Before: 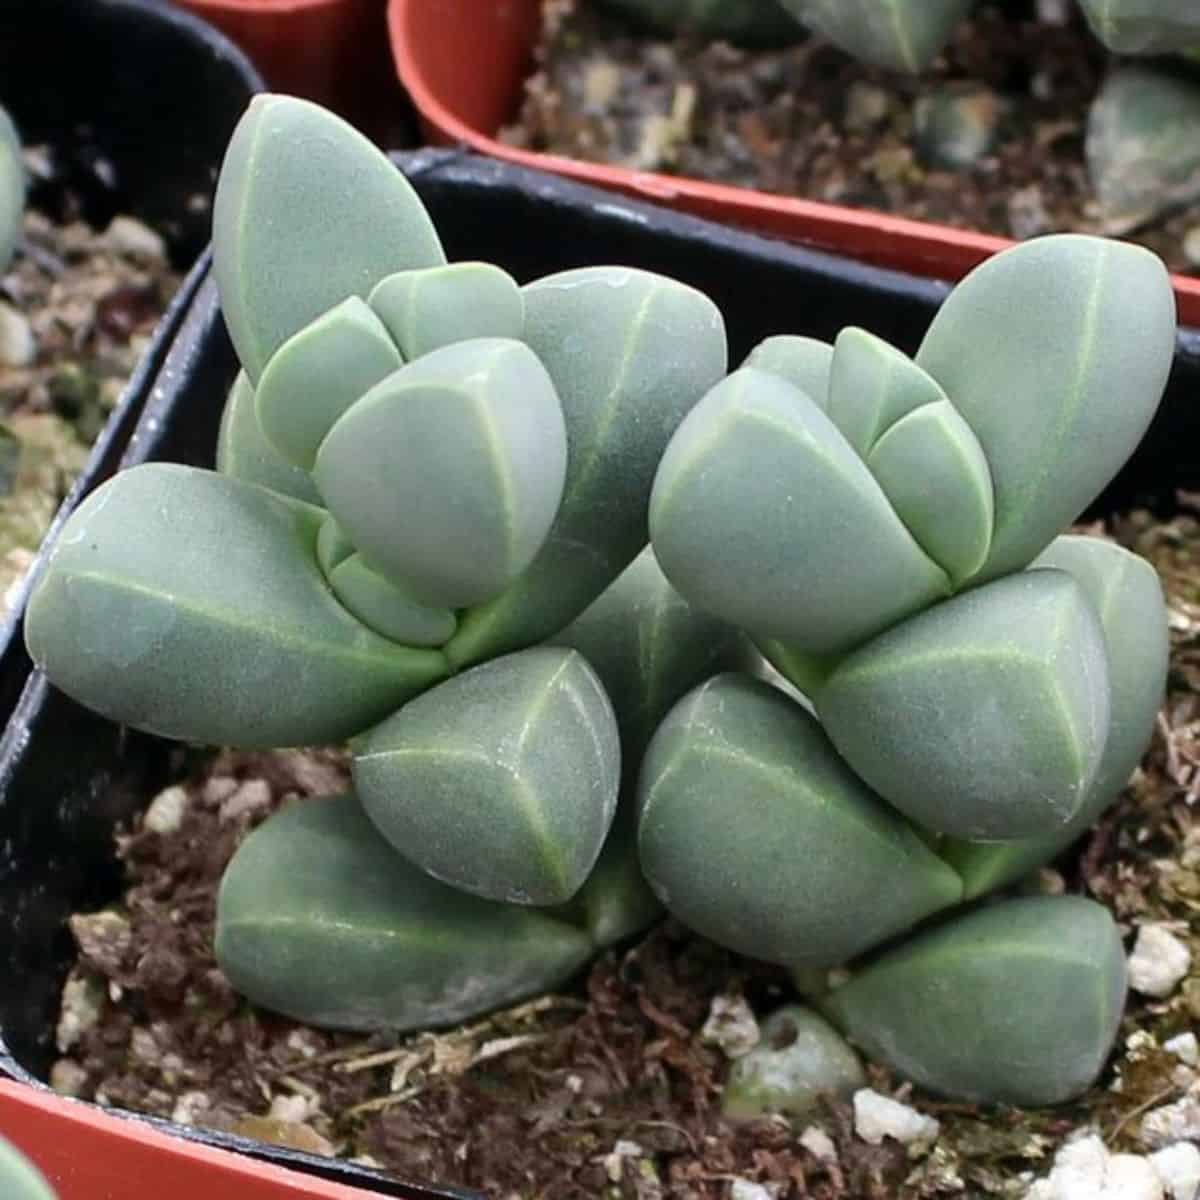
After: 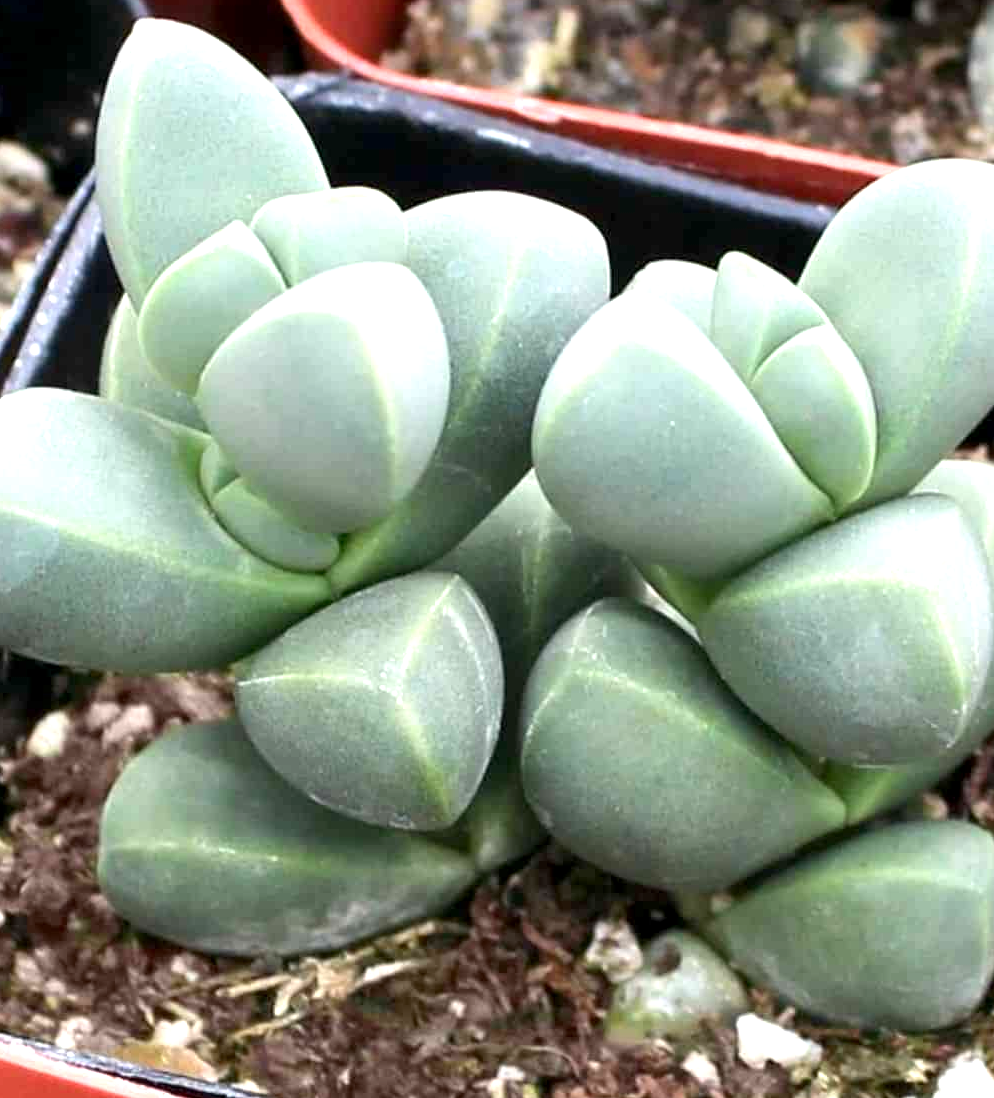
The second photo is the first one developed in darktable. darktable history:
crop: left 9.807%, top 6.259%, right 7.334%, bottom 2.177%
exposure: black level correction 0.001, exposure 1 EV, compensate highlight preservation false
